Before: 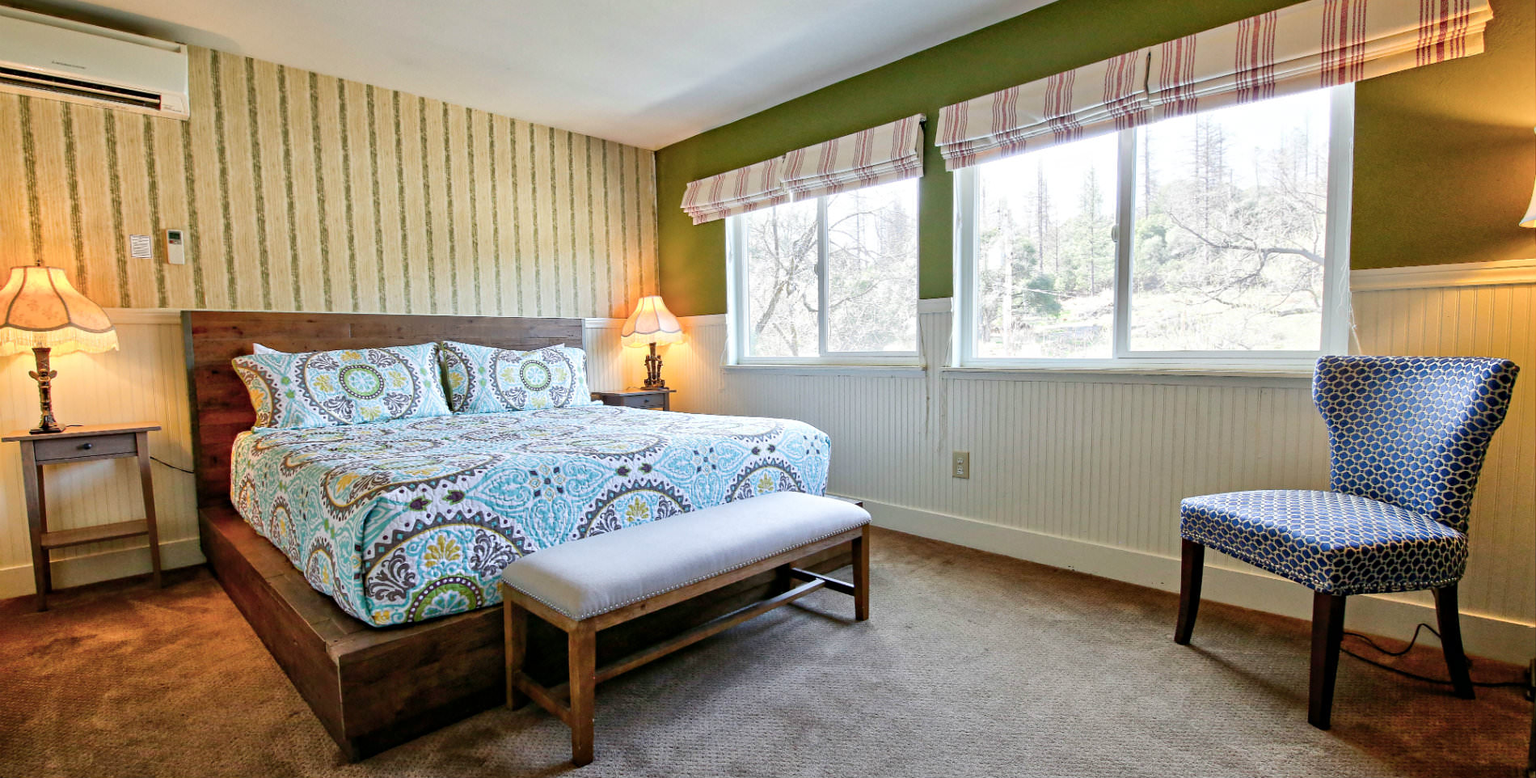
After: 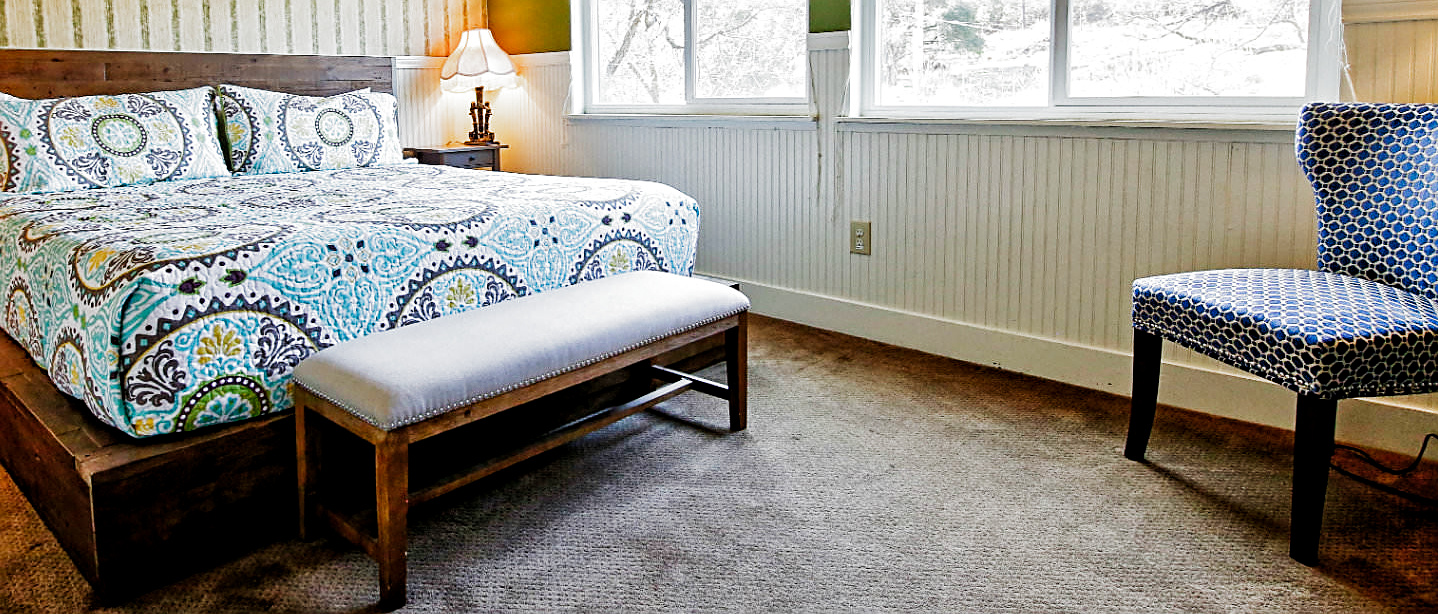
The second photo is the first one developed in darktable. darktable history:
sharpen: on, module defaults
filmic rgb: black relative exposure -6.43 EV, white relative exposure 2.43 EV, threshold 3 EV, hardness 5.27, latitude 0.1%, contrast 1.425, highlights saturation mix 2%, preserve chrominance no, color science v5 (2021), contrast in shadows safe, contrast in highlights safe, enable highlight reconstruction true
crop and rotate: left 17.299%, top 35.115%, right 7.015%, bottom 1.024%
local contrast: highlights 100%, shadows 100%, detail 120%, midtone range 0.2
